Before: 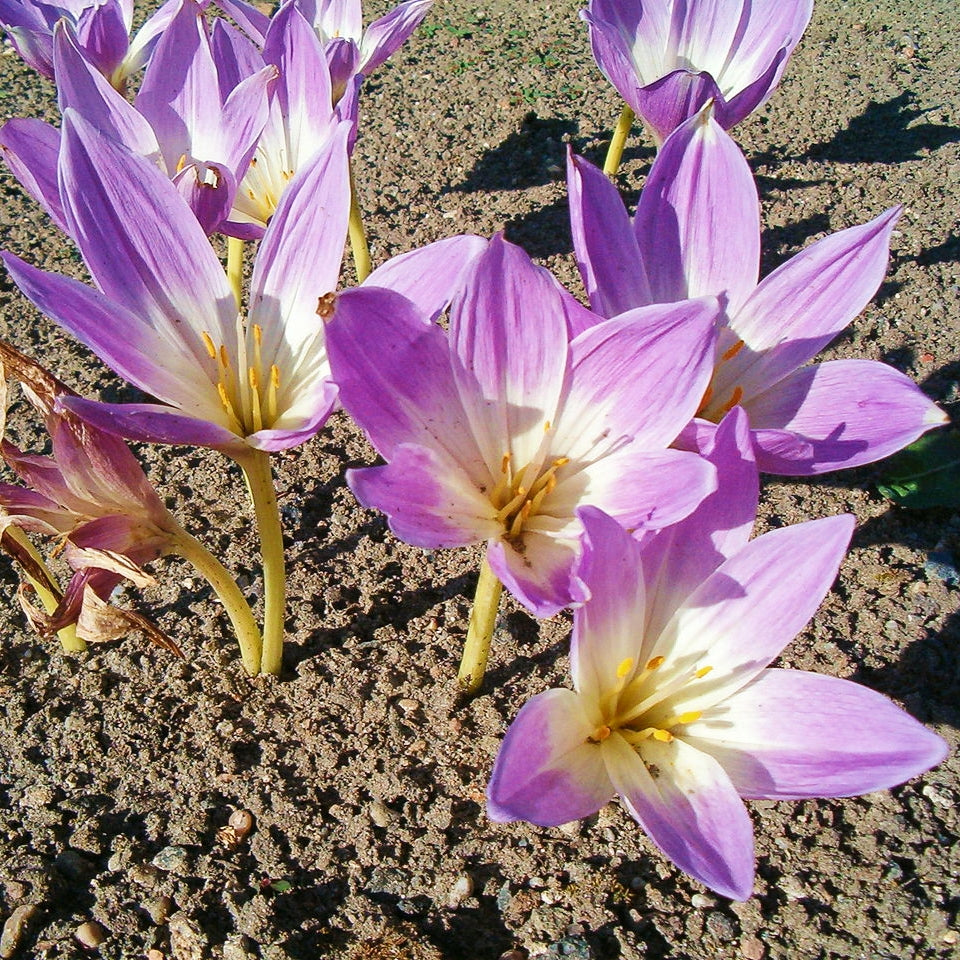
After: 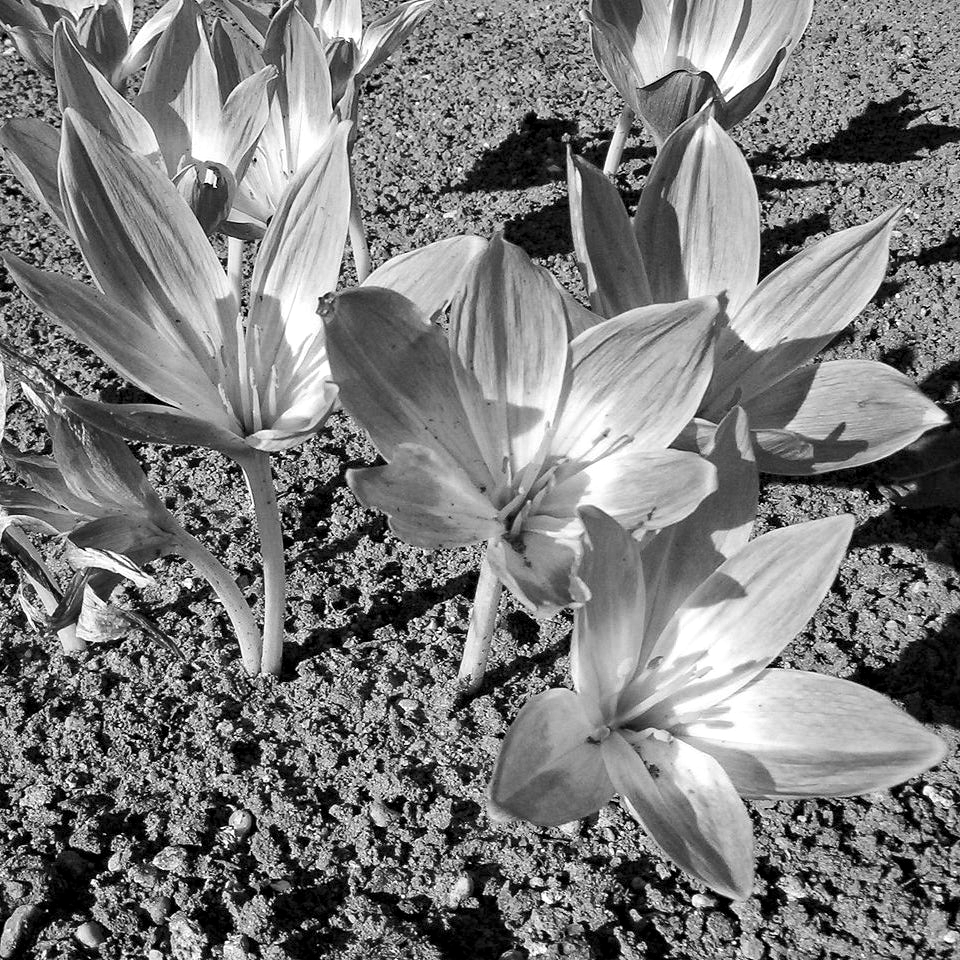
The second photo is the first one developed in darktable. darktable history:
contrast equalizer: octaves 7, y [[0.6 ×6], [0.55 ×6], [0 ×6], [0 ×6], [0 ×6]], mix 0.35
monochrome: a 32, b 64, size 2.3
haze removal: compatibility mode true, adaptive false
